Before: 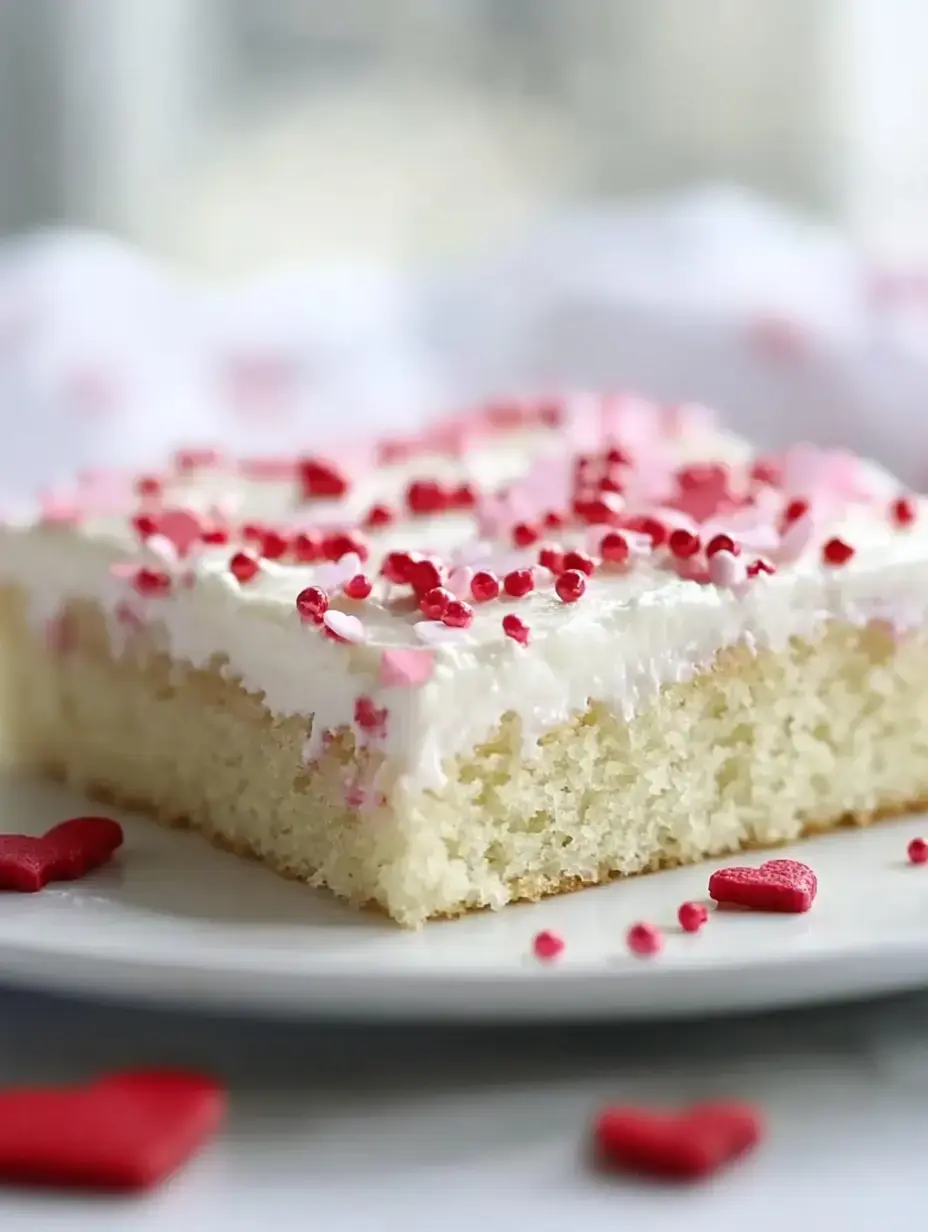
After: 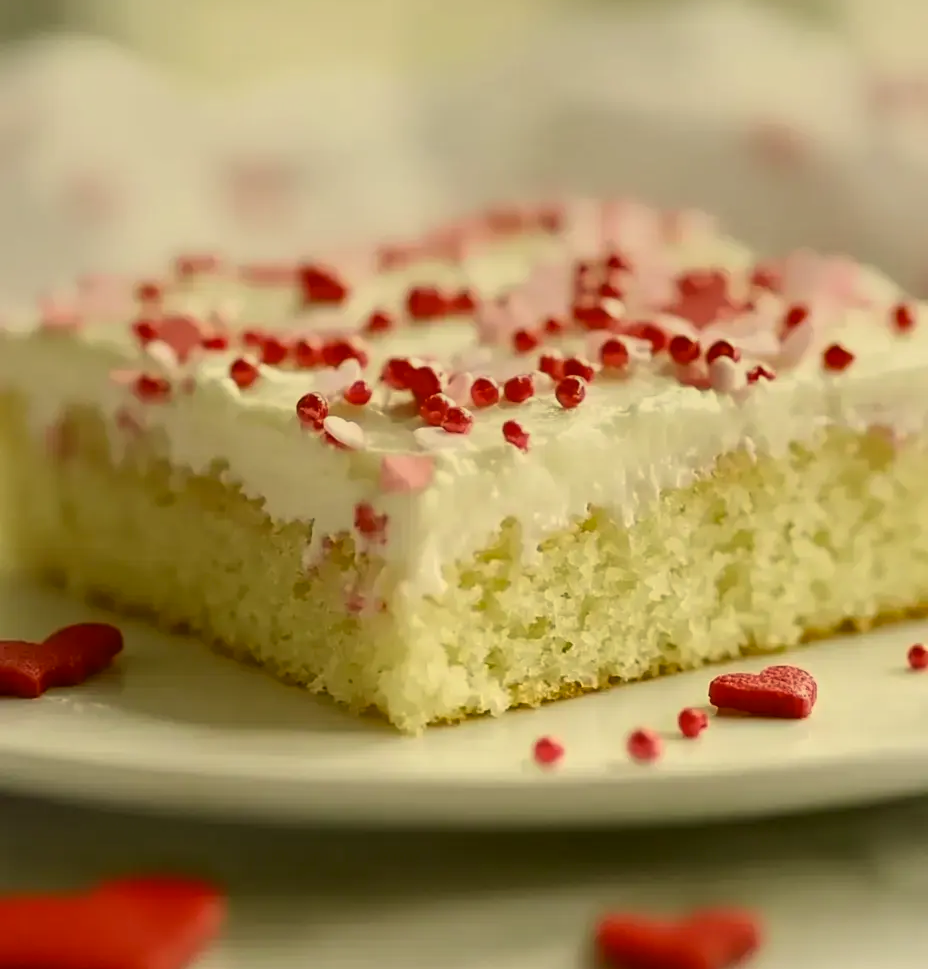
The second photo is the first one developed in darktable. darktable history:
color correction: highlights a* 0.162, highlights b* 29.53, shadows a* -0.162, shadows b* 21.09
crop and rotate: top 15.774%, bottom 5.506%
graduated density: rotation -0.352°, offset 57.64
